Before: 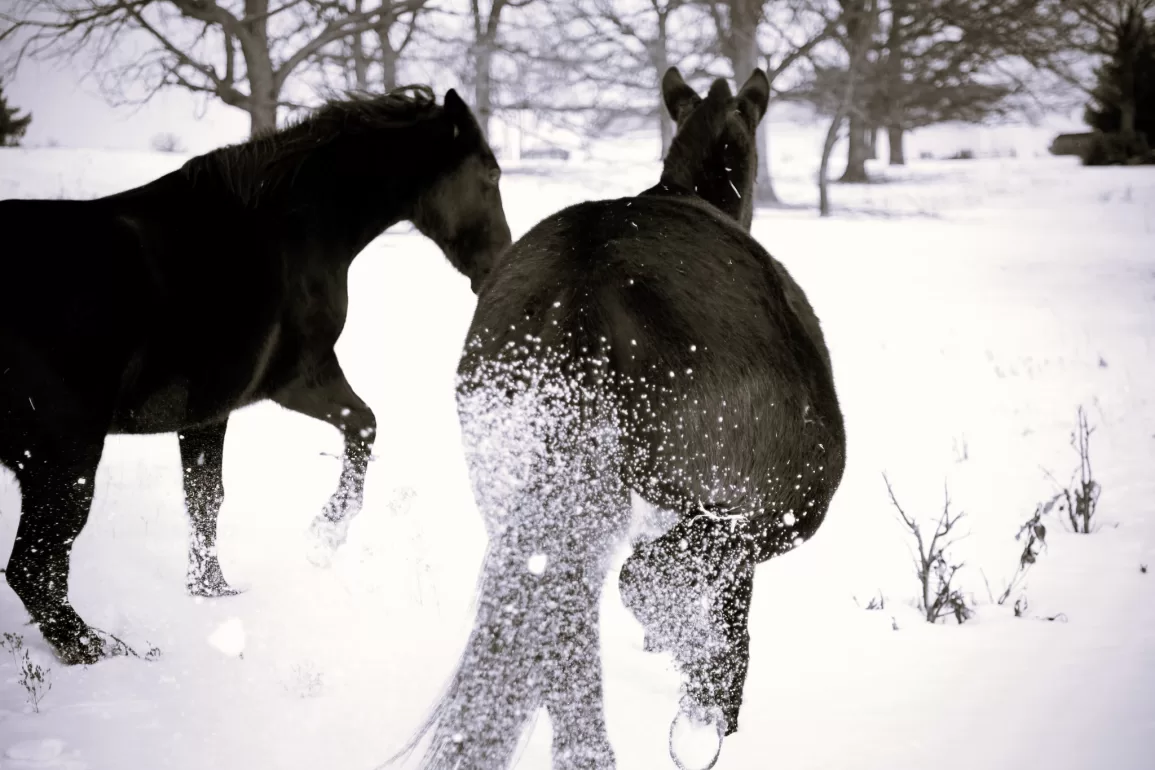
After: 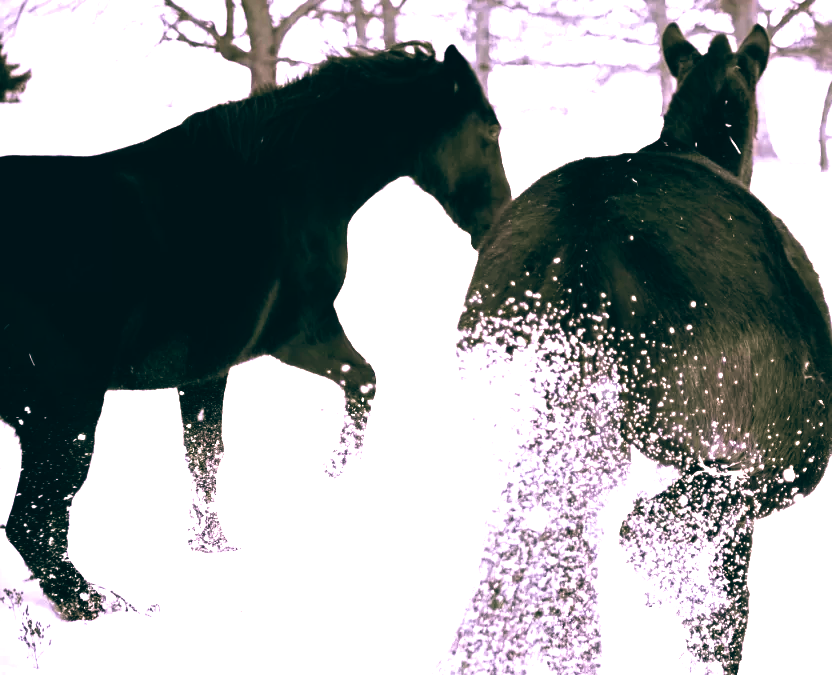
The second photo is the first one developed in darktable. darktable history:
velvia: strength 45%
crop: top 5.803%, right 27.864%, bottom 5.804%
exposure: black level correction 0, exposure 1.35 EV, compensate exposure bias true, compensate highlight preservation false
color balance: lift [1.016, 0.983, 1, 1.017], gamma [0.78, 1.018, 1.043, 0.957], gain [0.786, 1.063, 0.937, 1.017], input saturation 118.26%, contrast 13.43%, contrast fulcrum 21.62%, output saturation 82.76%
tone equalizer: on, module defaults
